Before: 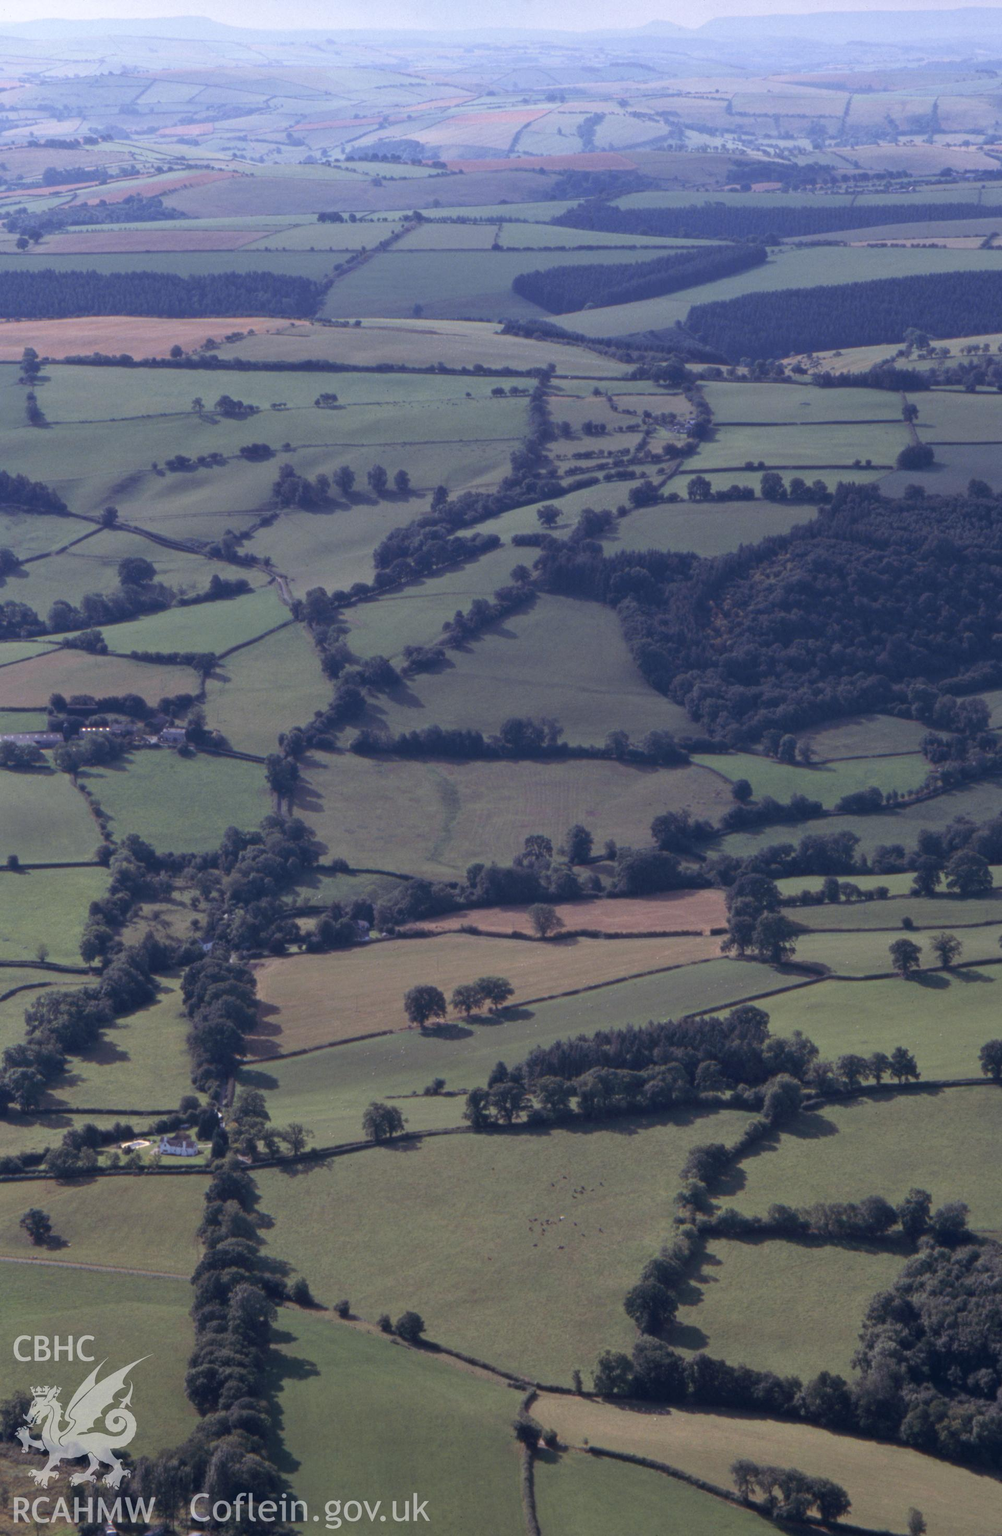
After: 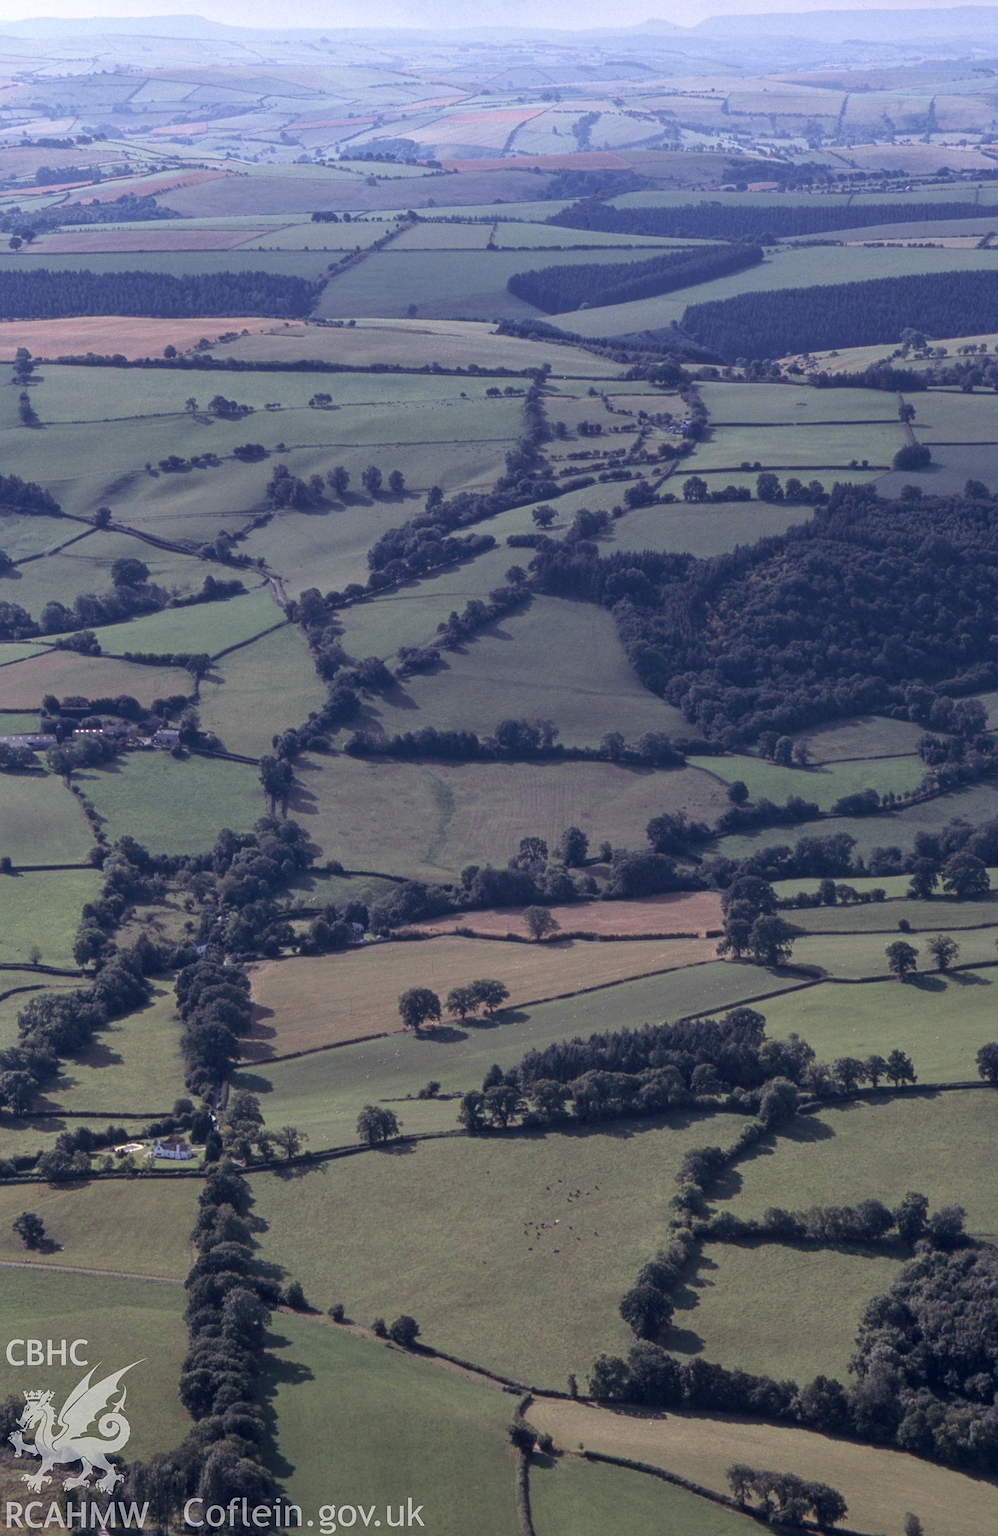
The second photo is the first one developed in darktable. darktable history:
crop and rotate: left 0.73%, top 0.127%, bottom 0.263%
sharpen: on, module defaults
local contrast: on, module defaults
